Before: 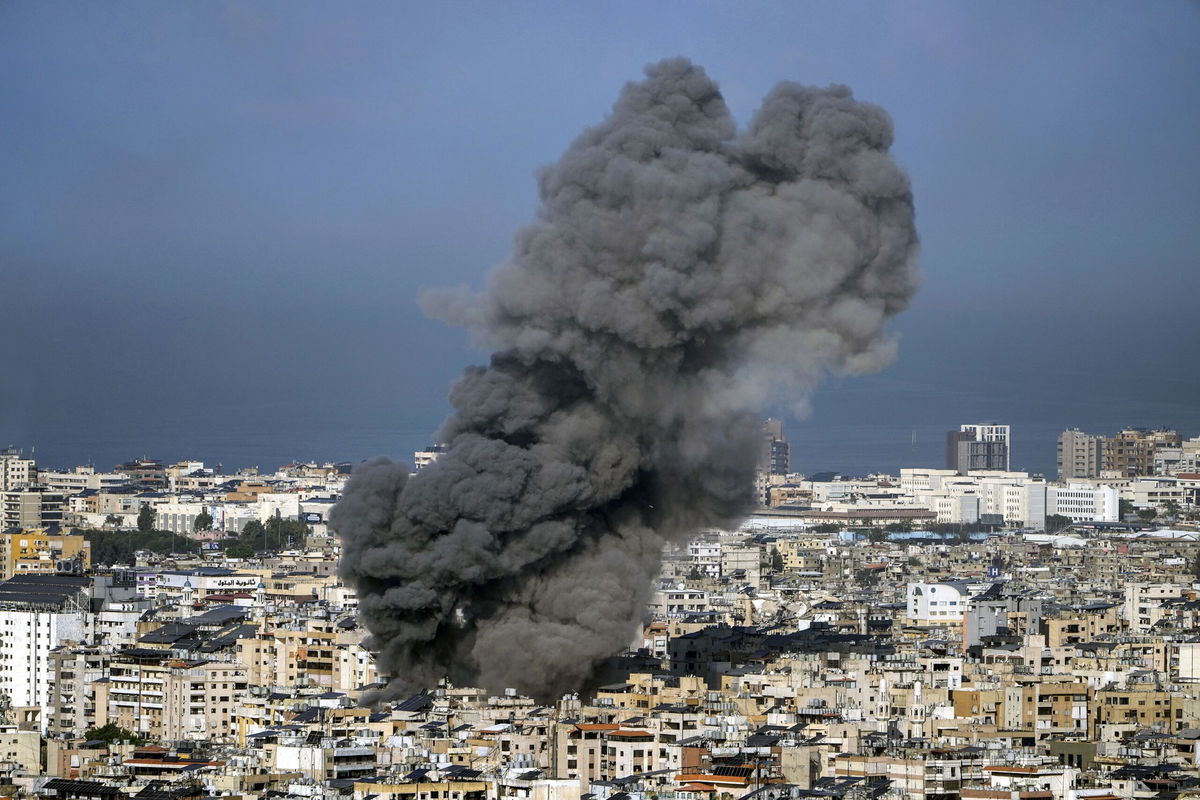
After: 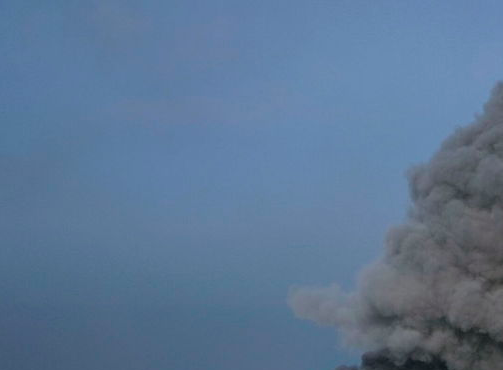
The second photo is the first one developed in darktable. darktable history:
color balance rgb: linear chroma grading › shadows -3%, linear chroma grading › highlights -4%
crop and rotate: left 10.817%, top 0.062%, right 47.194%, bottom 53.626%
base curve: curves: ch0 [(0, 0) (0.303, 0.277) (1, 1)]
